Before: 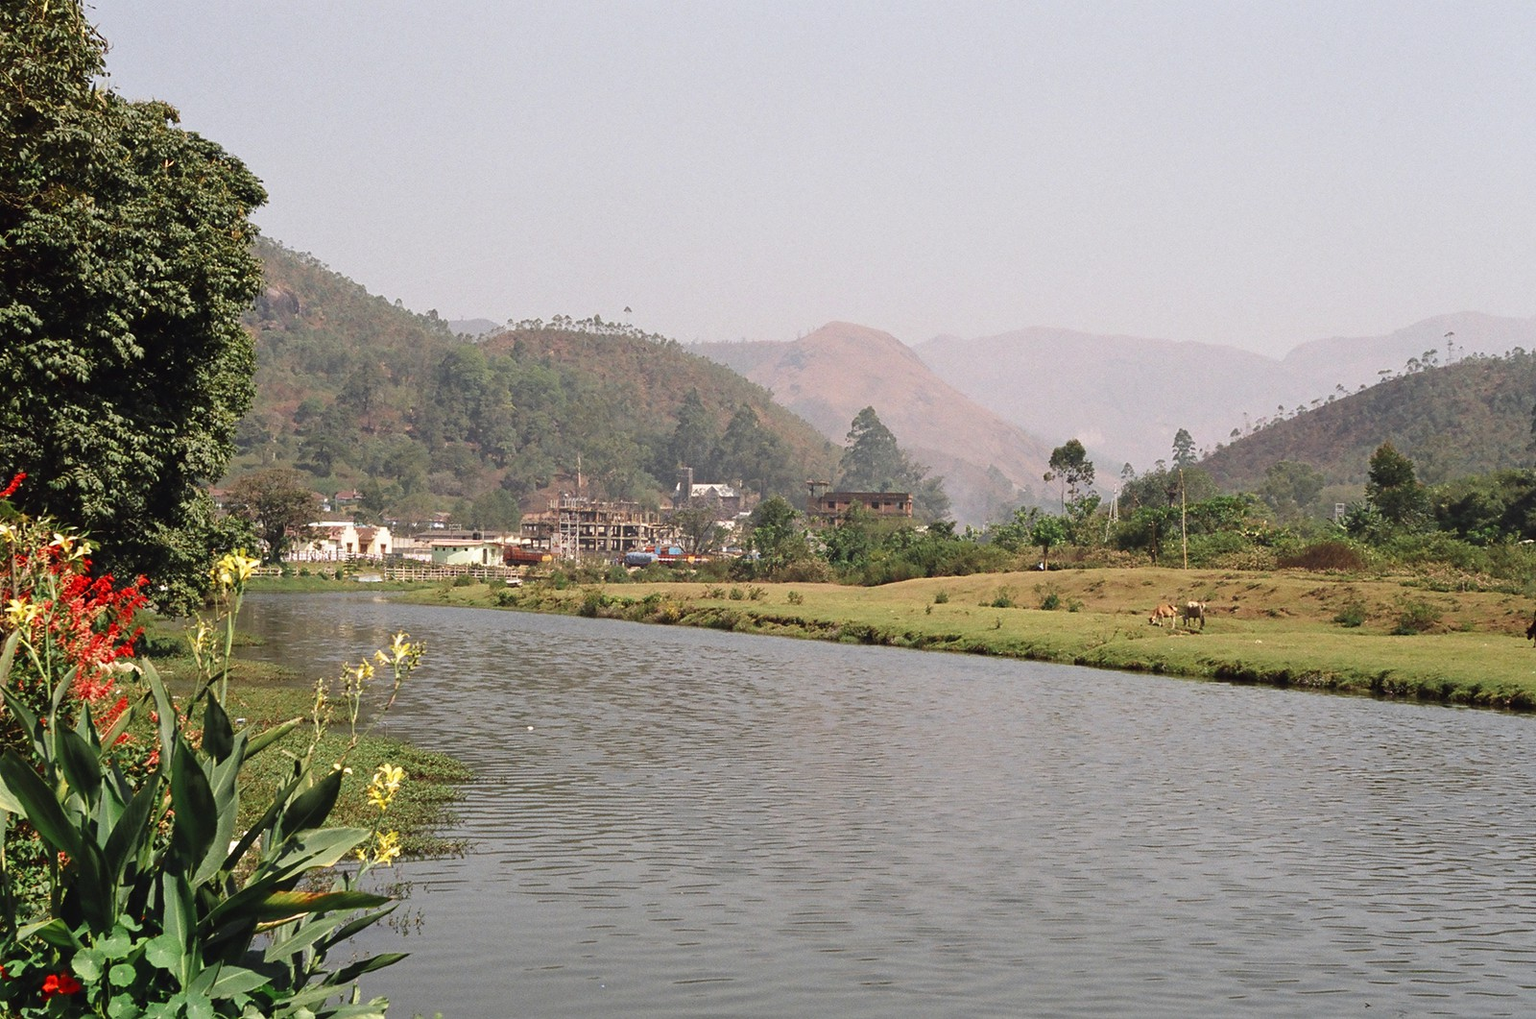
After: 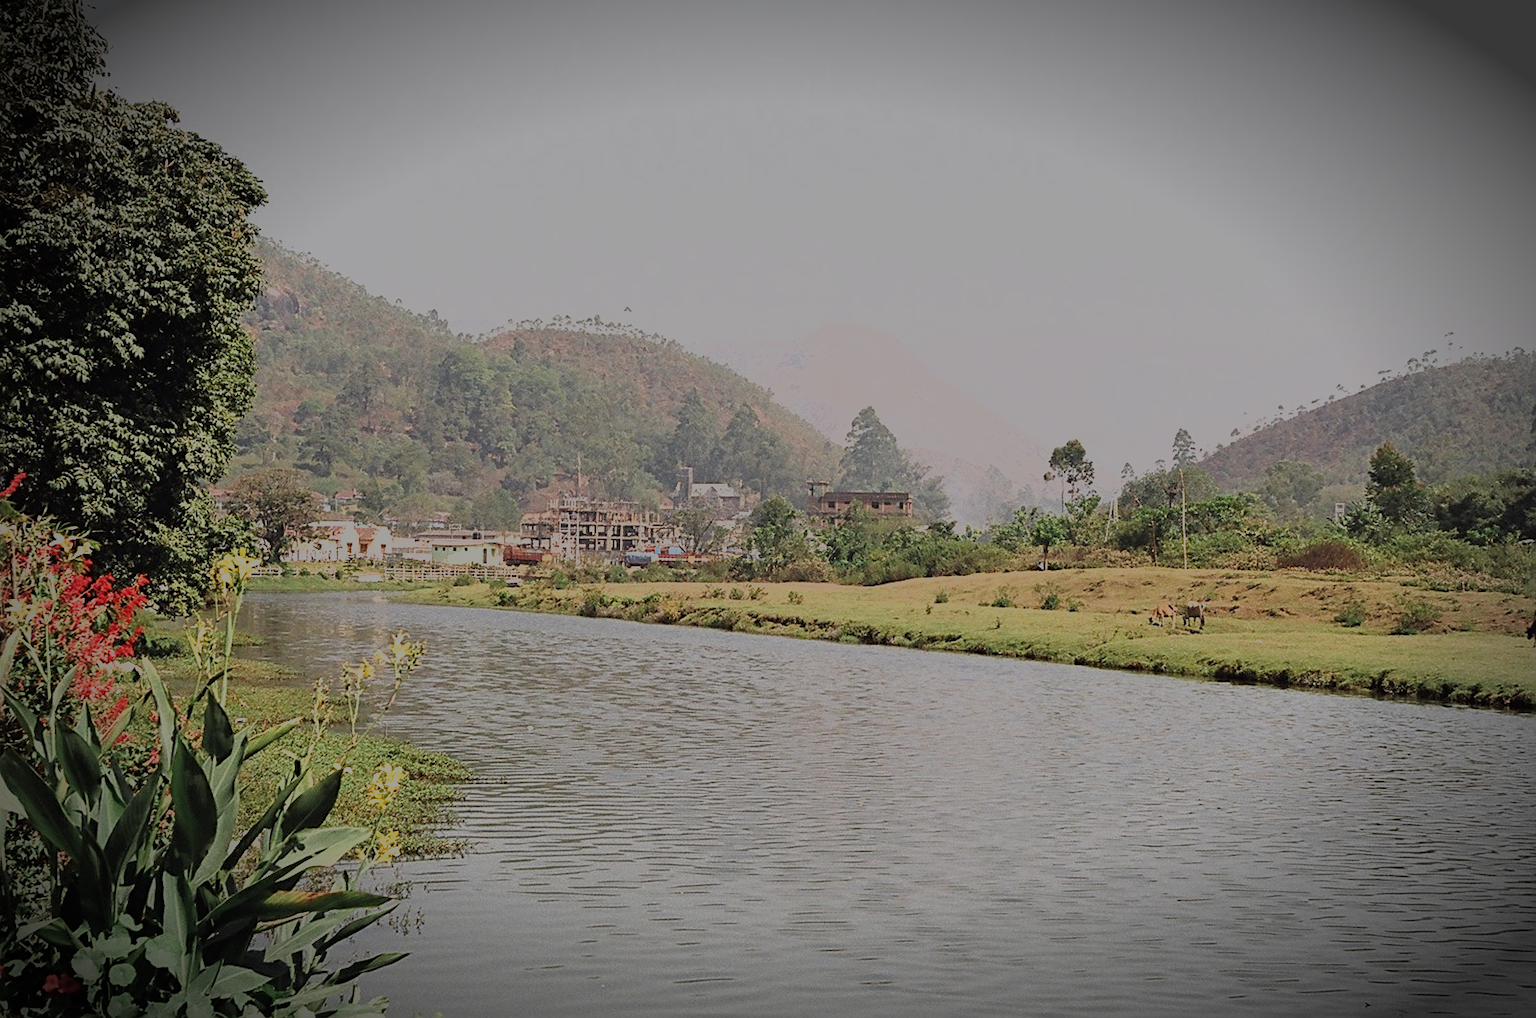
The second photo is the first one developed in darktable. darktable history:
sharpen: on, module defaults
filmic rgb: black relative exposure -12.99 EV, white relative exposure 4.06 EV, threshold 5.96 EV, target white luminance 85.077%, hardness 6.28, latitude 42.24%, contrast 0.861, shadows ↔ highlights balance 8%, enable highlight reconstruction true
vignetting: brightness -0.887, automatic ratio true
